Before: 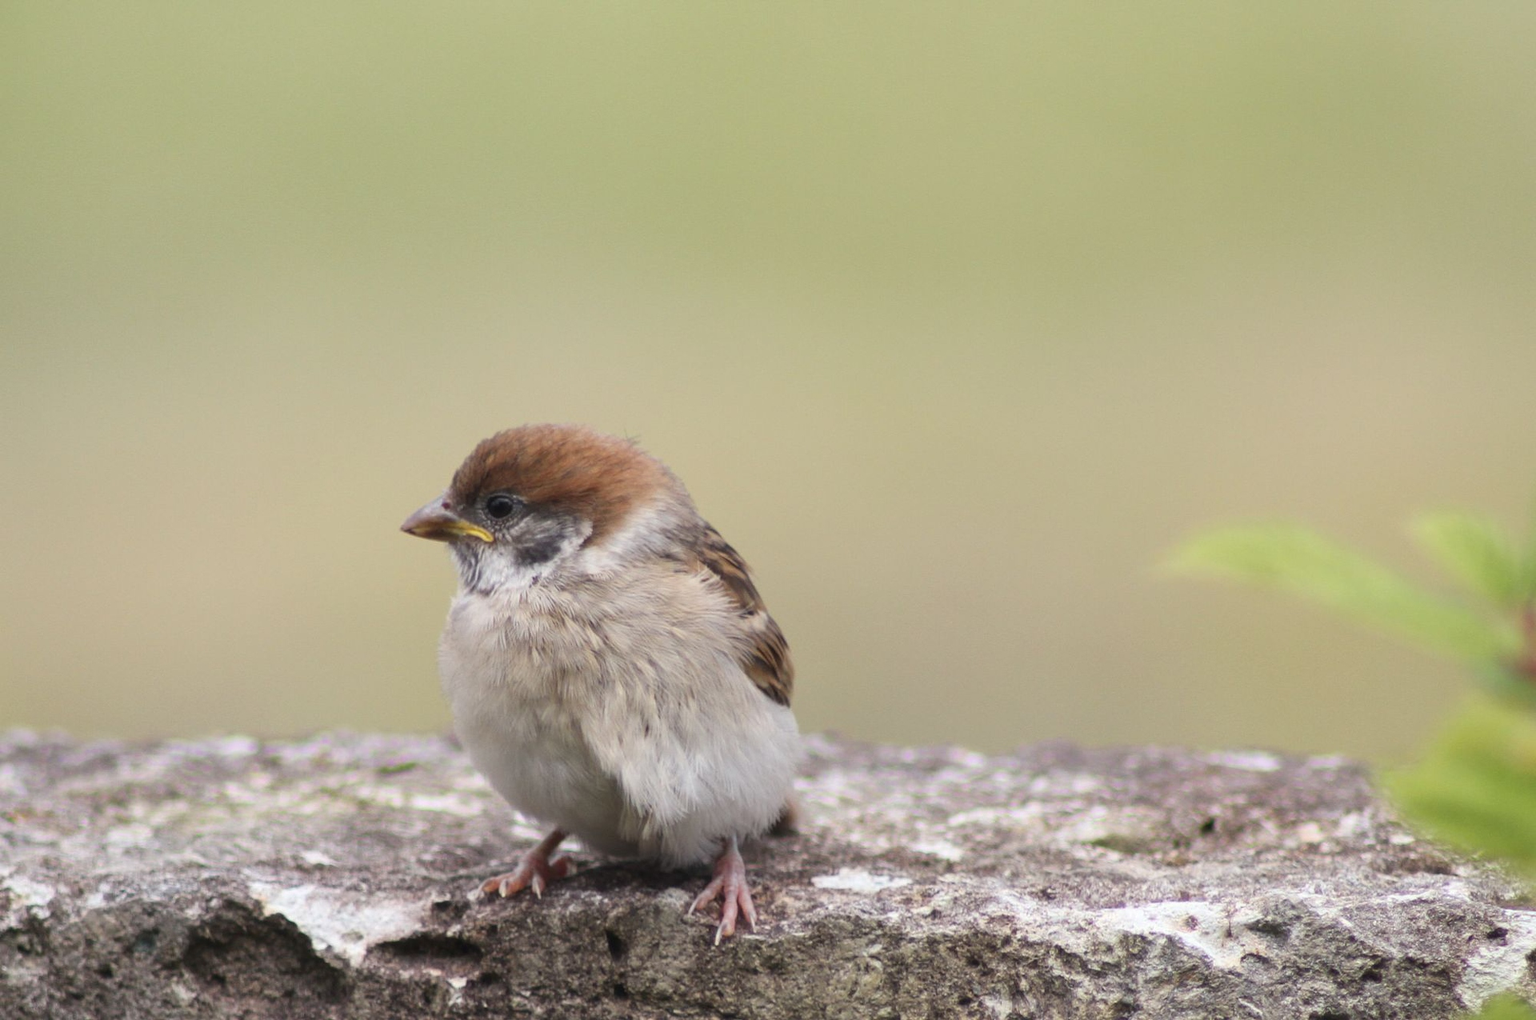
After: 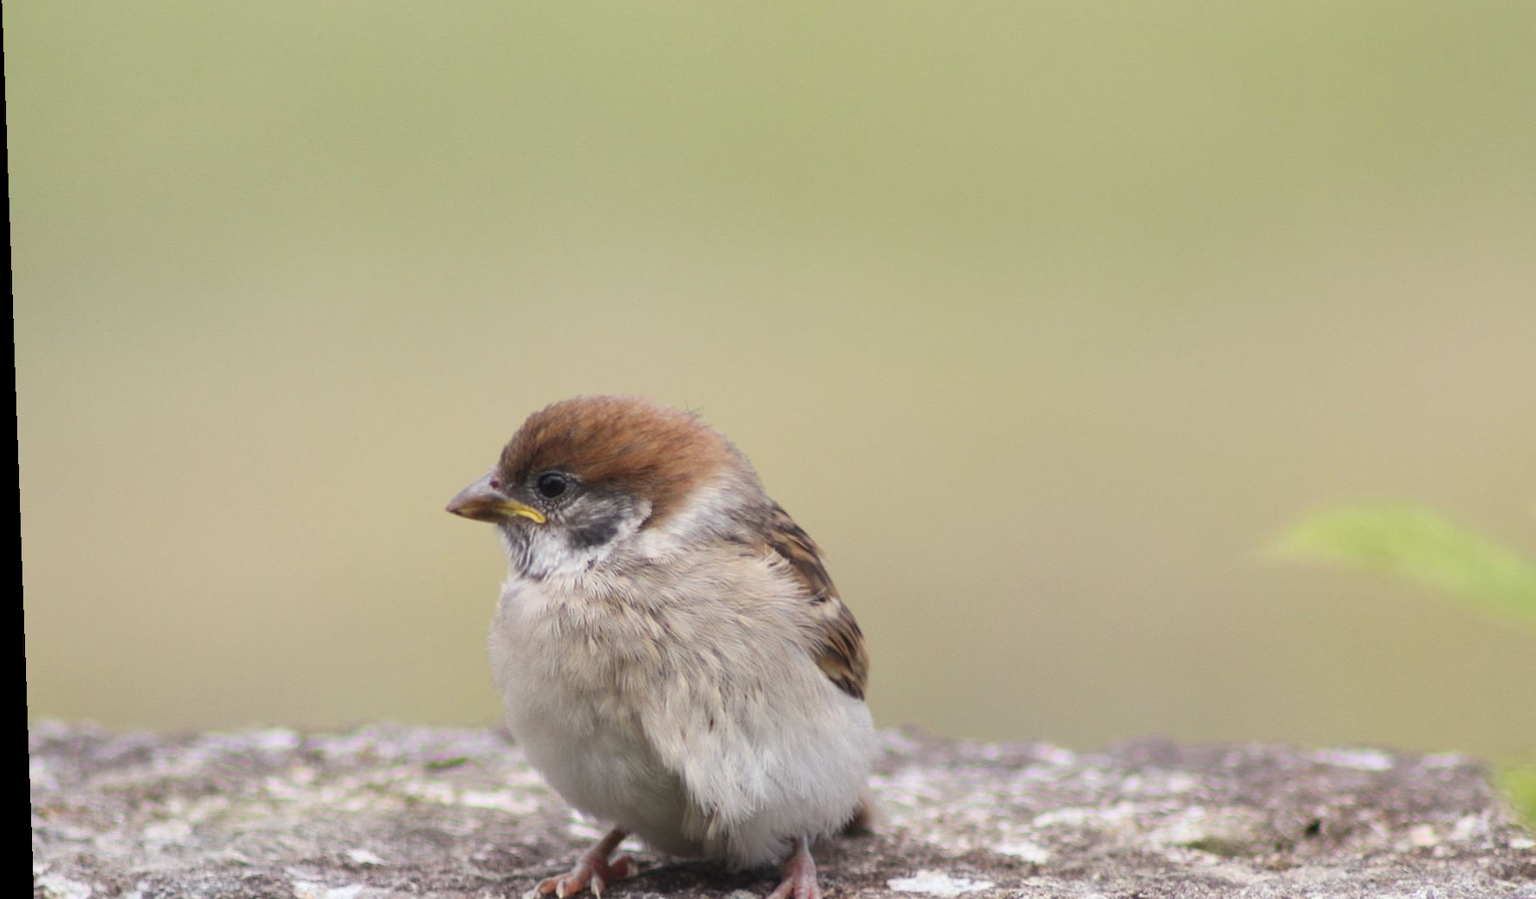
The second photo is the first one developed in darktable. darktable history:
crop: top 7.49%, right 9.717%, bottom 11.943%
rotate and perspective: lens shift (vertical) 0.048, lens shift (horizontal) -0.024, automatic cropping off
